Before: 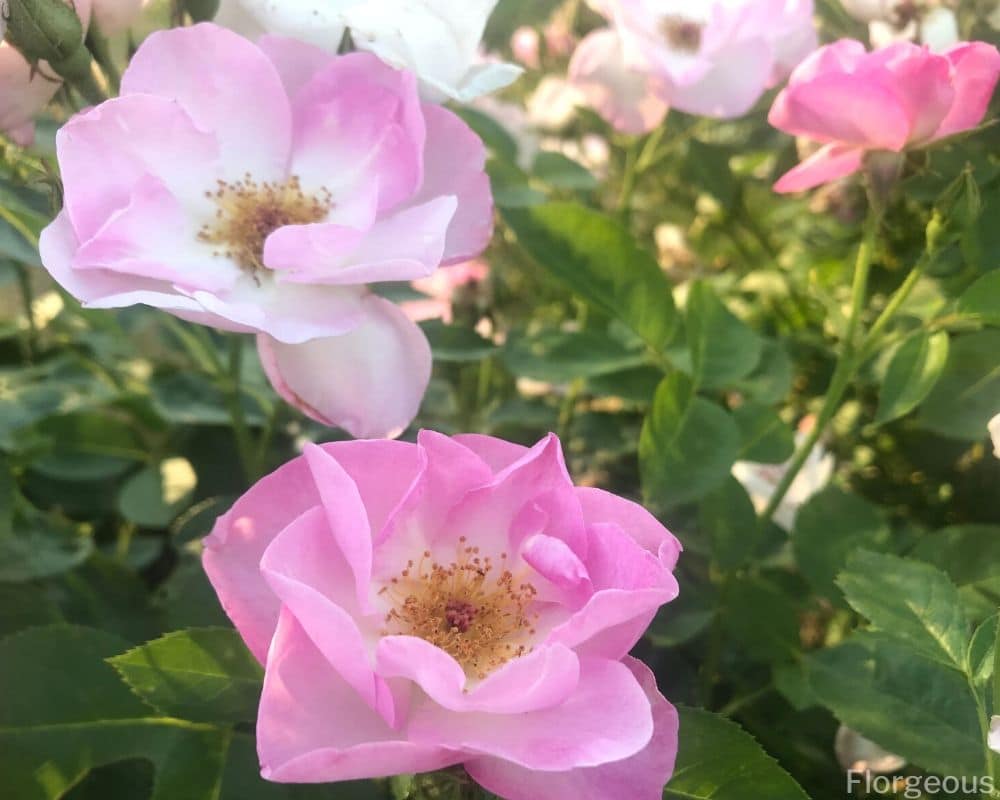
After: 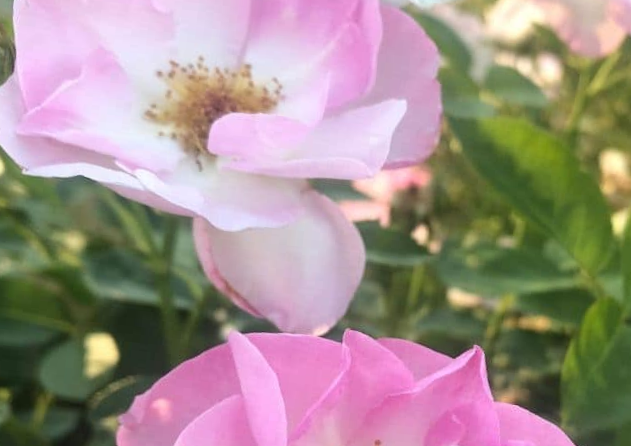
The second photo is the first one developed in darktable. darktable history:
crop and rotate: angle -5.8°, left 1.974%, top 6.943%, right 27.256%, bottom 30.471%
